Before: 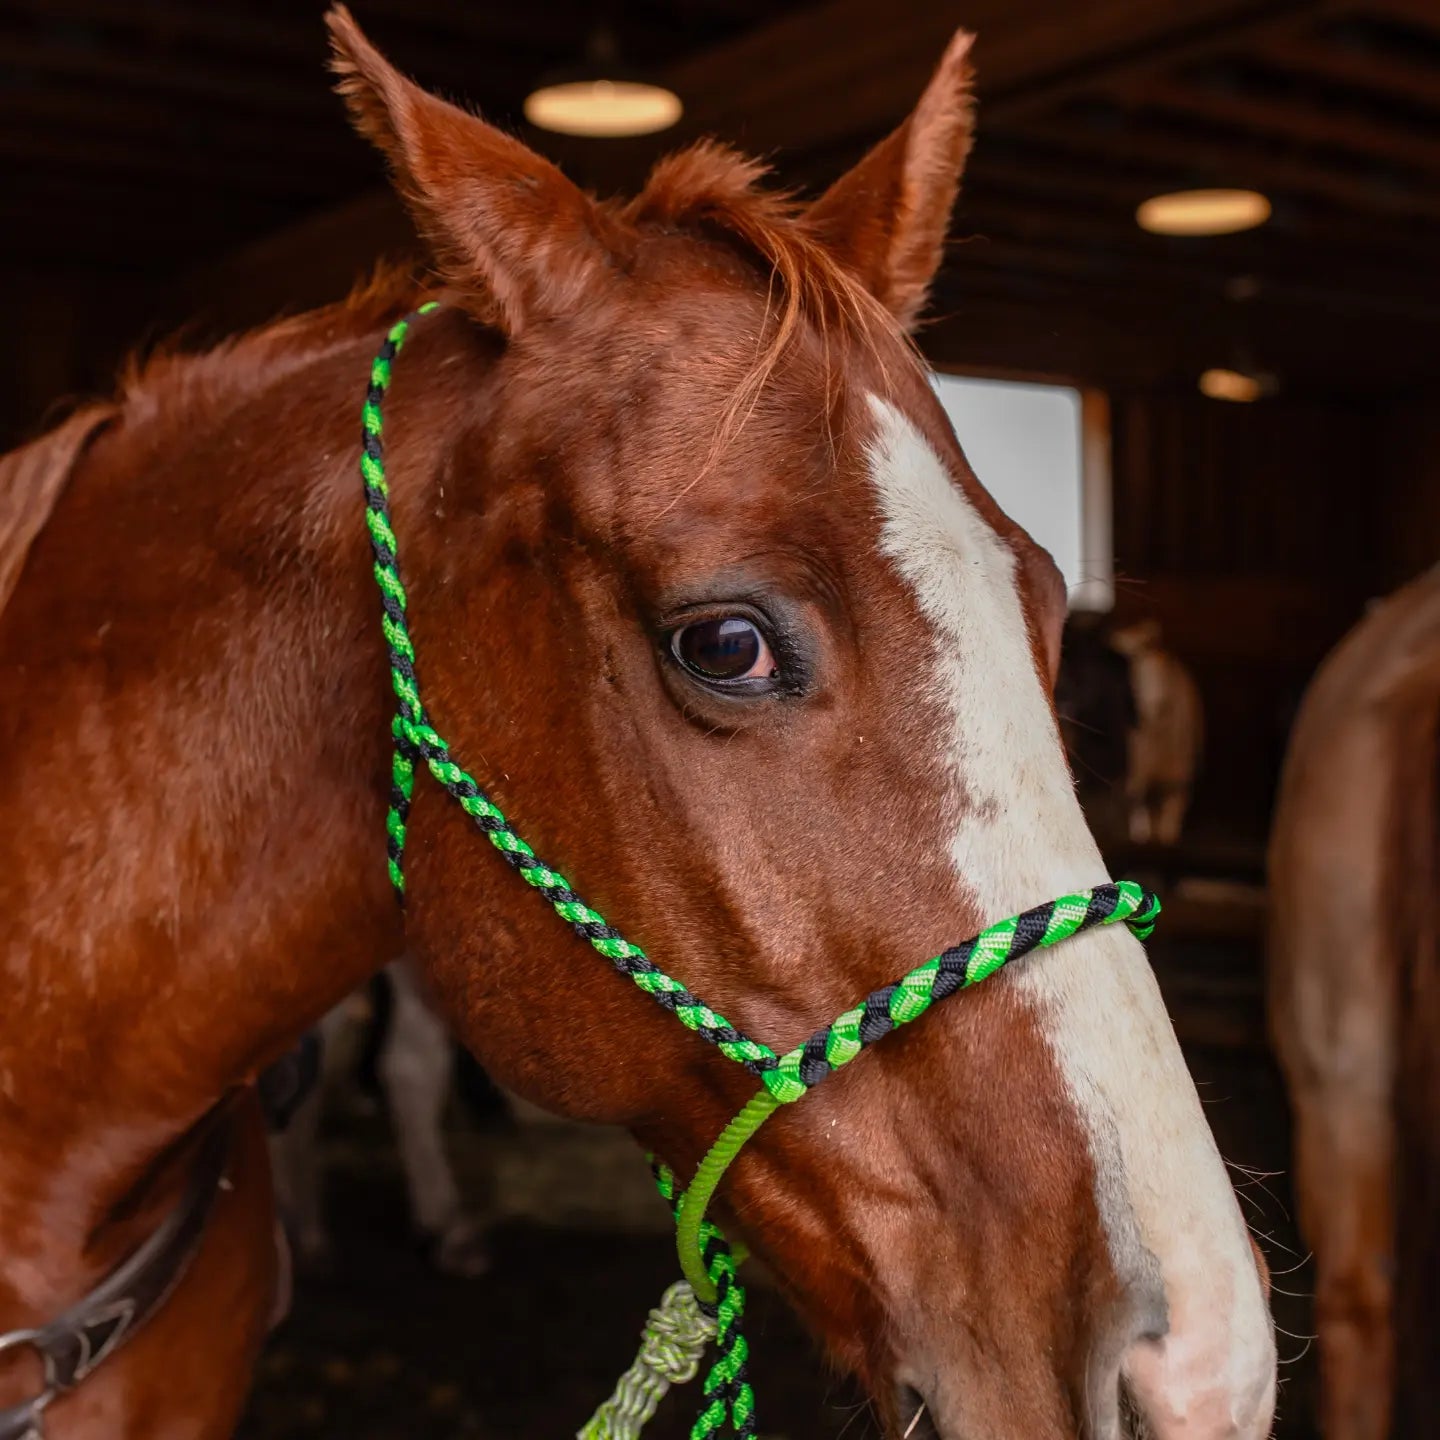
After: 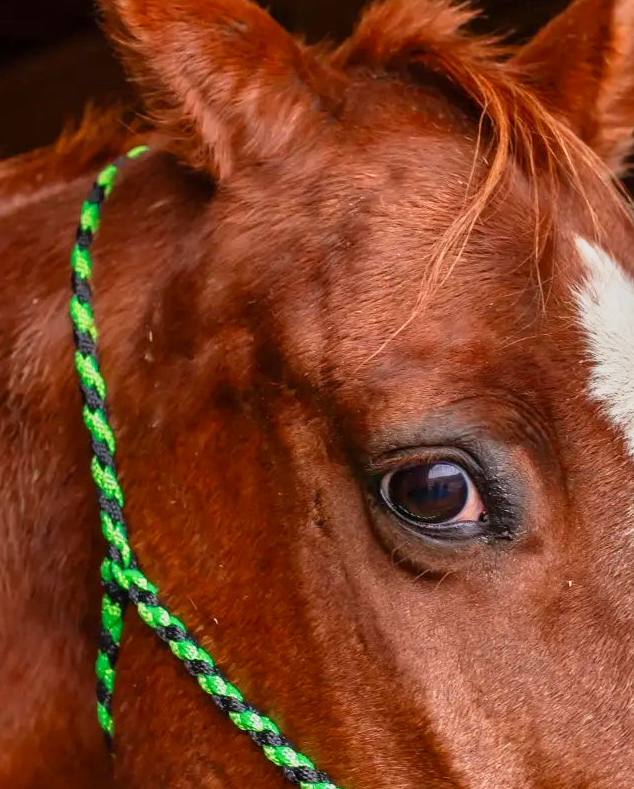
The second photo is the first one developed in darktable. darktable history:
color zones: curves: ch1 [(0, 0.525) (0.143, 0.556) (0.286, 0.52) (0.429, 0.5) (0.571, 0.5) (0.714, 0.5) (0.857, 0.503) (1, 0.525)]
base curve: curves: ch0 [(0, 0) (0.088, 0.125) (0.176, 0.251) (0.354, 0.501) (0.613, 0.749) (1, 0.877)], preserve colors none
crop: left 20.248%, top 10.86%, right 35.675%, bottom 34.321%
